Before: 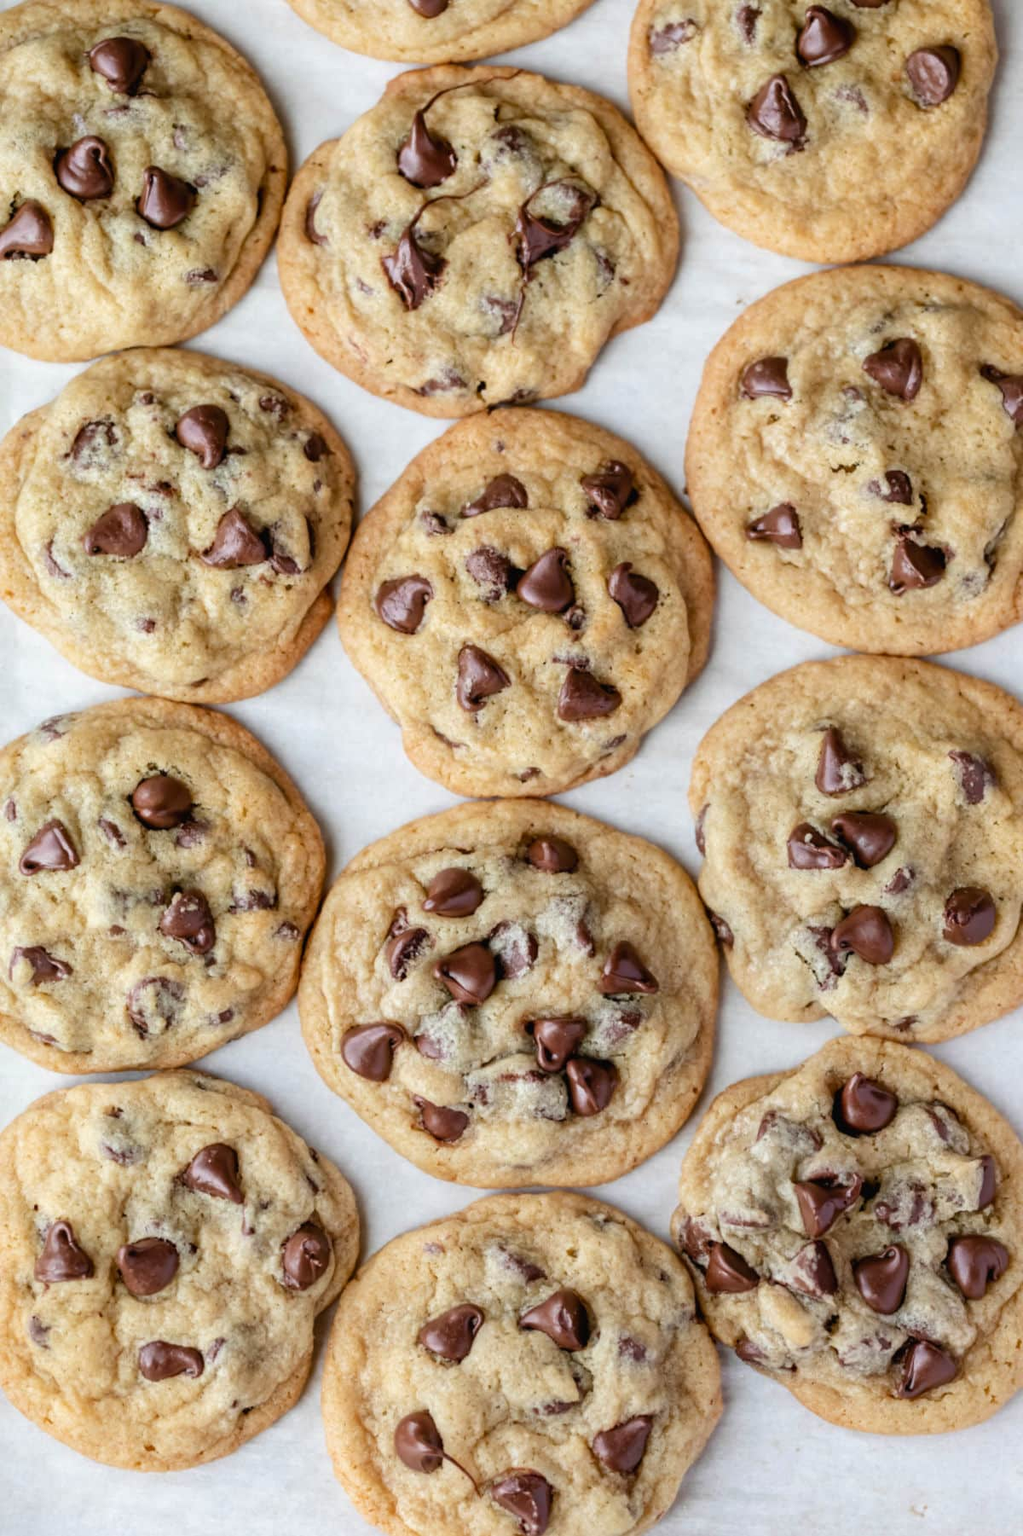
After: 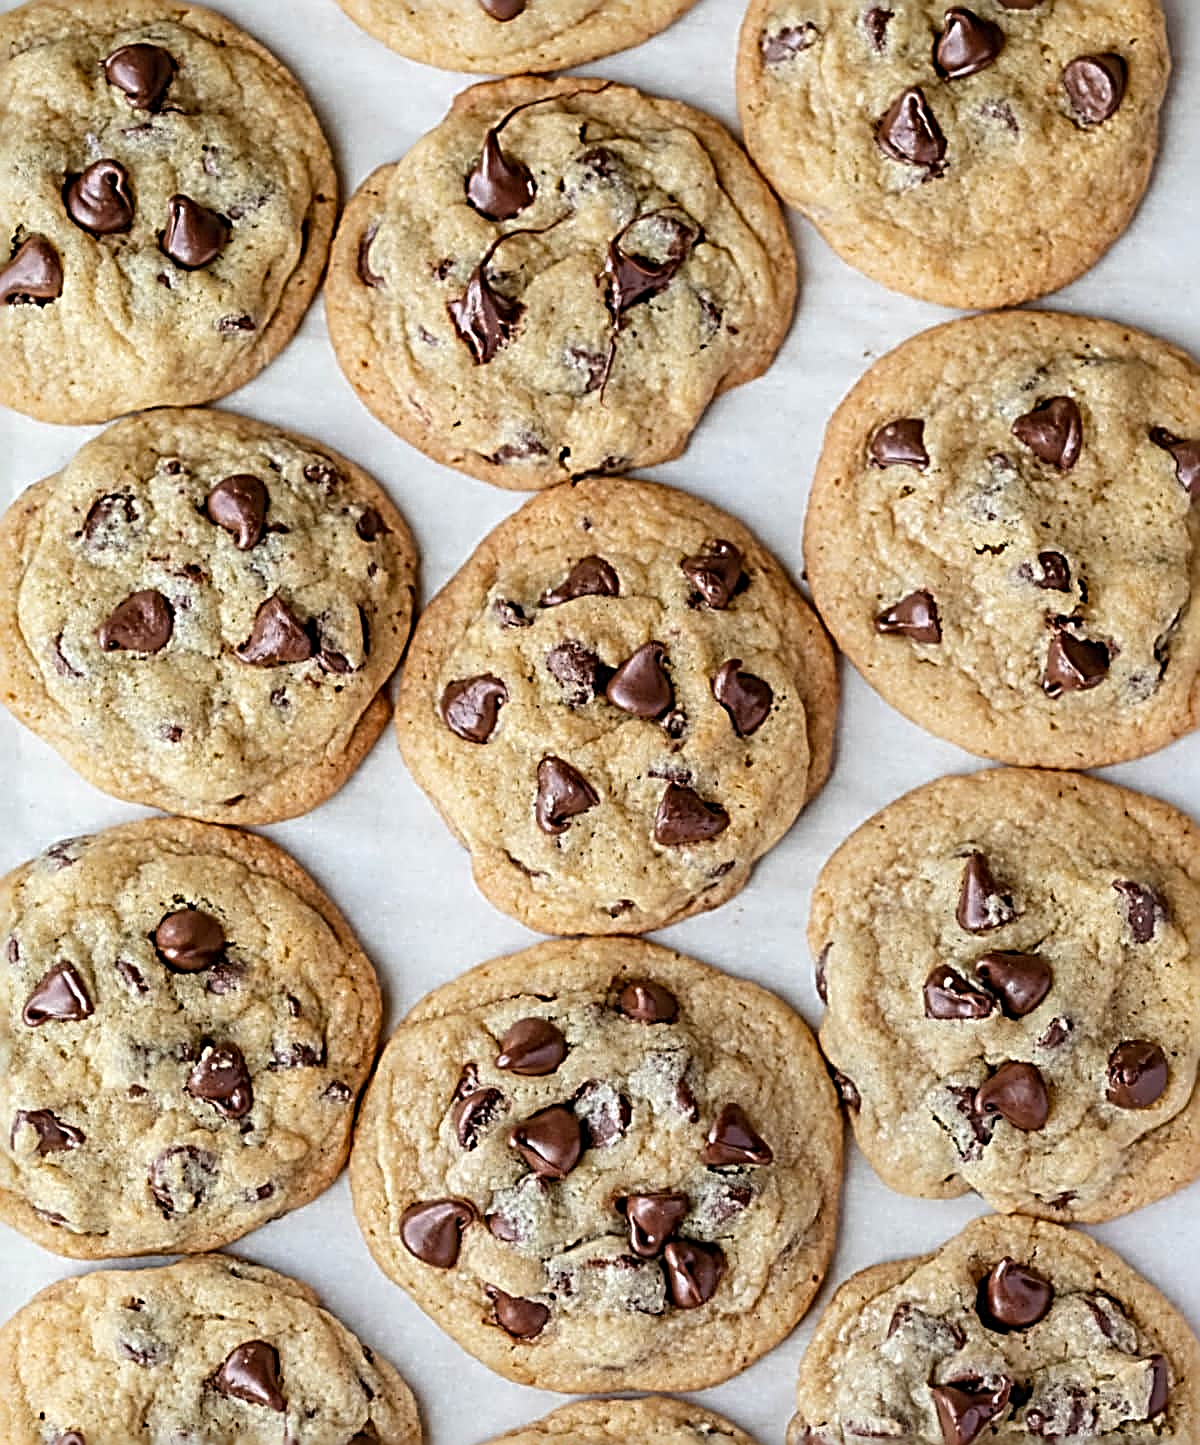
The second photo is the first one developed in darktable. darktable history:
sharpen: radius 3.208, amount 1.718
crop: bottom 19.723%
